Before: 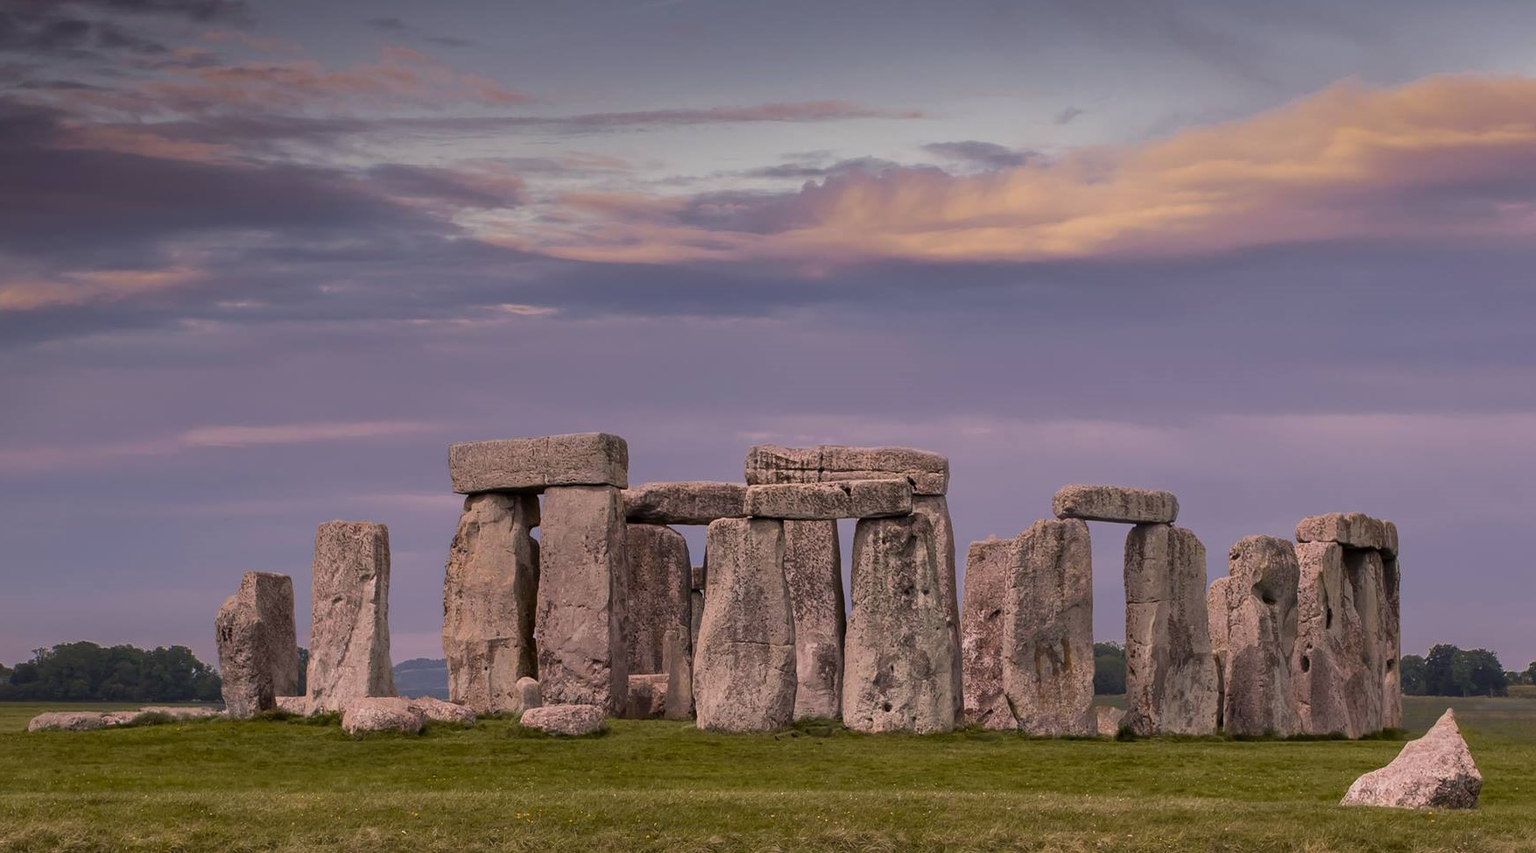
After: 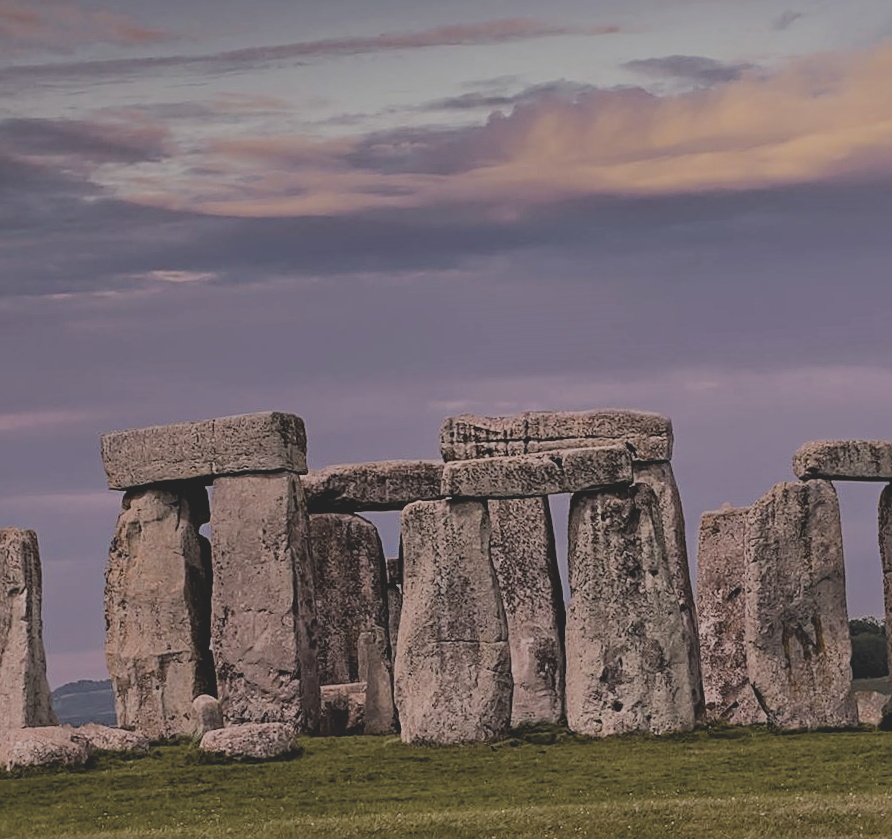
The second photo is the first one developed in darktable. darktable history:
filmic rgb: black relative exposure -5 EV, hardness 2.88, contrast 1.3, highlights saturation mix -30%
shadows and highlights: radius 125.46, shadows 21.19, highlights -21.19, low approximation 0.01
rotate and perspective: rotation -3.18°, automatic cropping off
haze removal: compatibility mode true, adaptive false
sharpen: on, module defaults
crop and rotate: angle 0.02°, left 24.353%, top 13.219%, right 26.156%, bottom 8.224%
color balance: output saturation 120%
contrast brightness saturation: contrast -0.26, saturation -0.43
